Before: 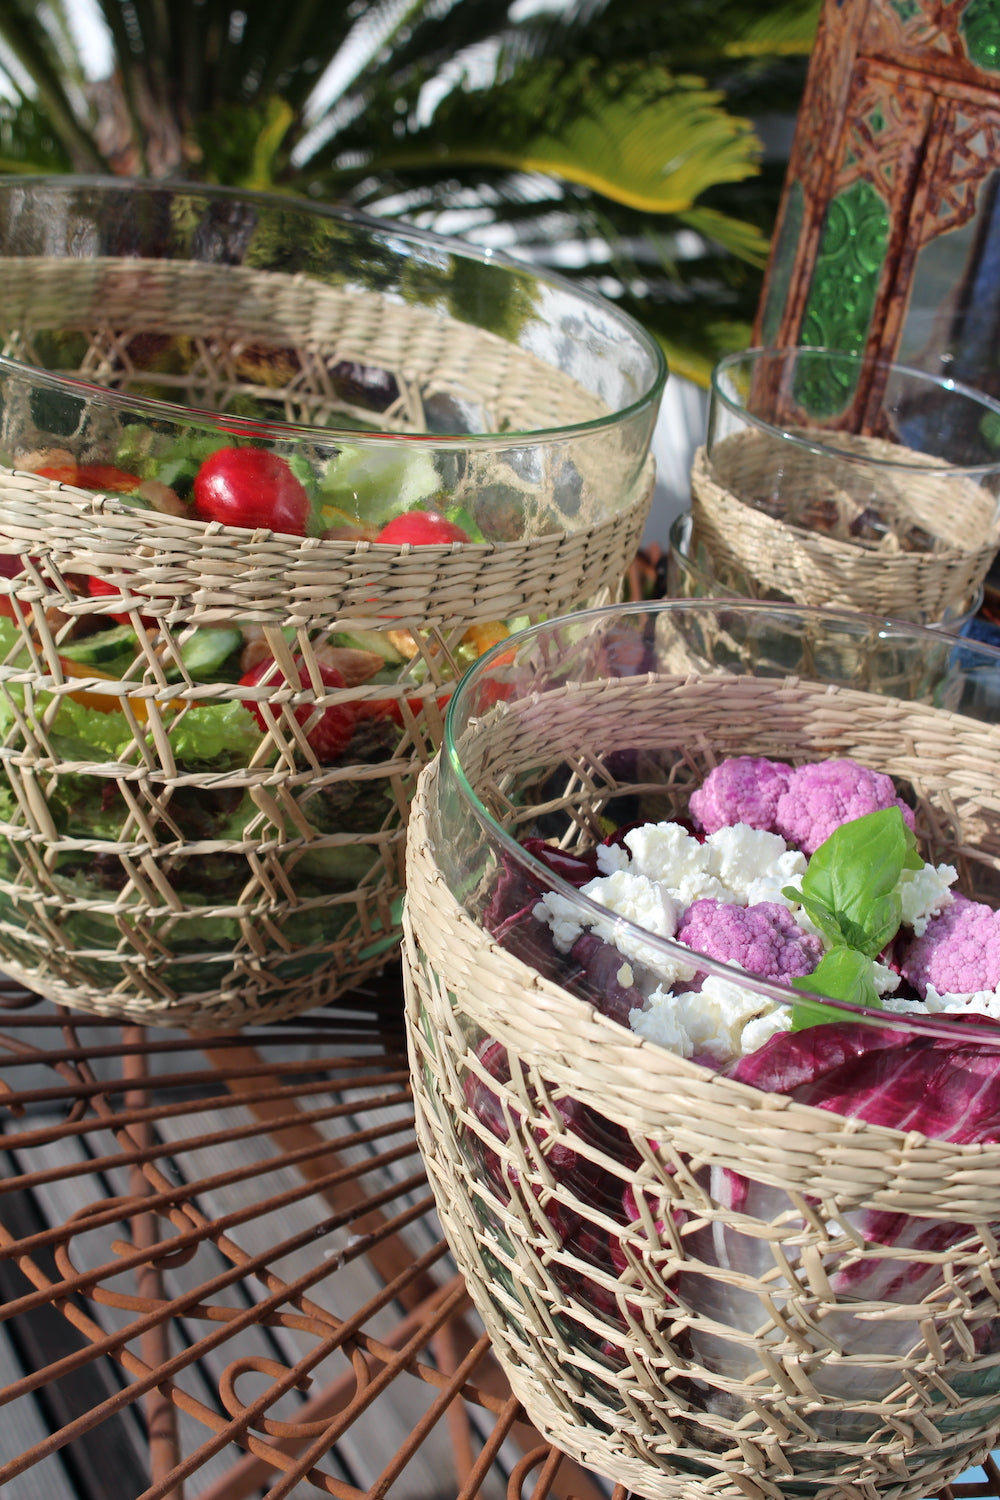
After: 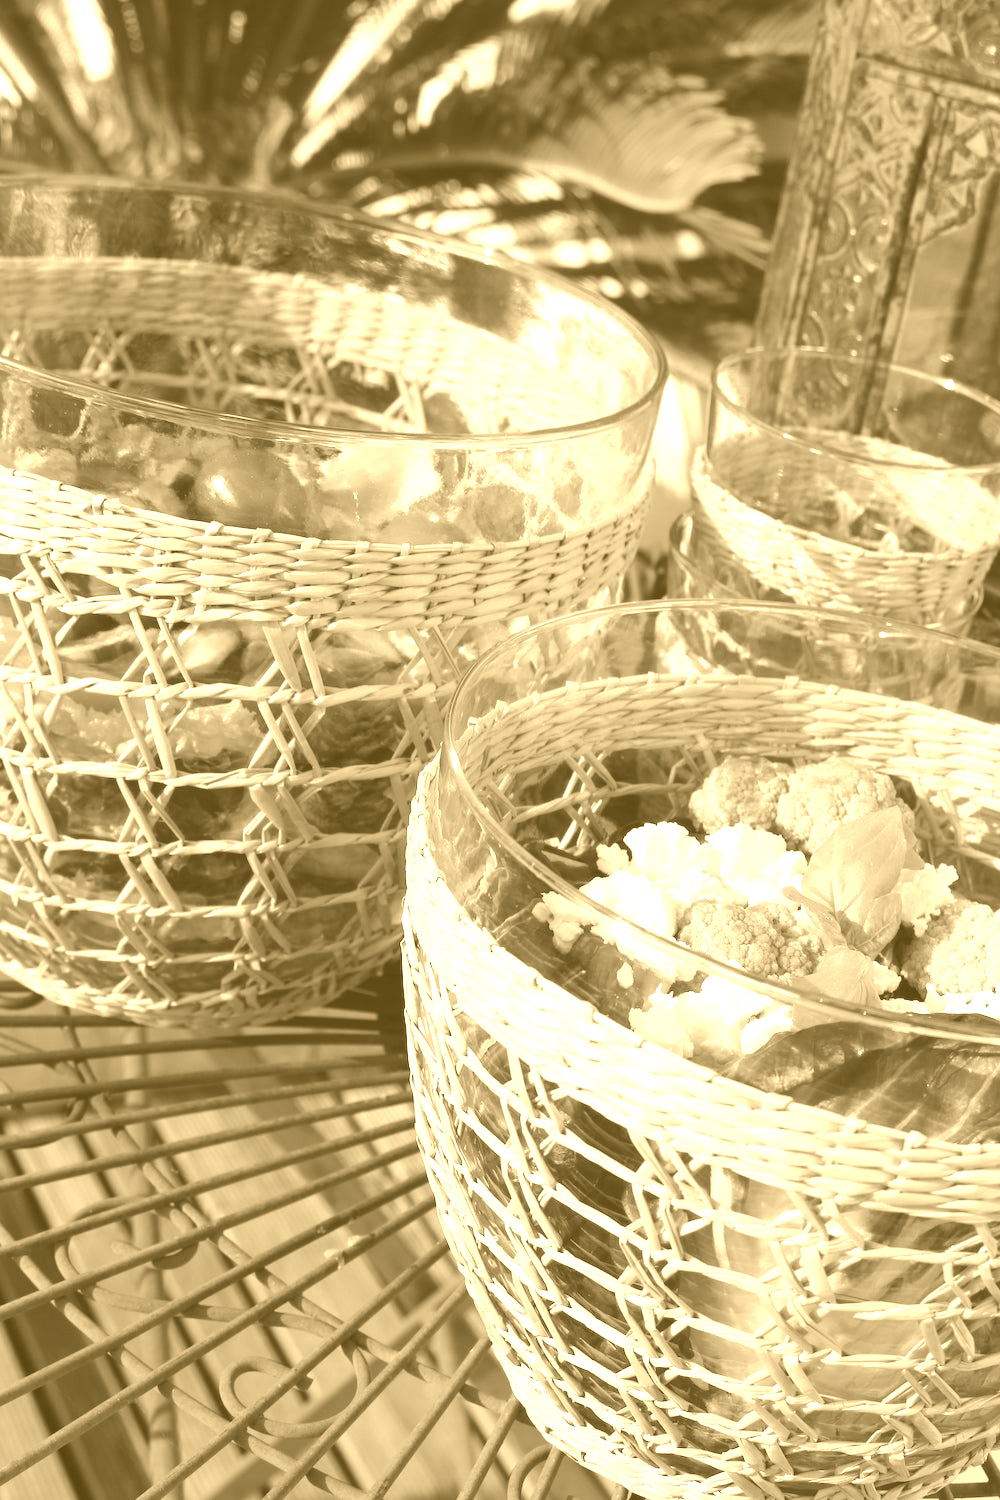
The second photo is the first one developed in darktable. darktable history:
rotate and perspective: crop left 0, crop top 0
colorize: hue 36°, source mix 100%
